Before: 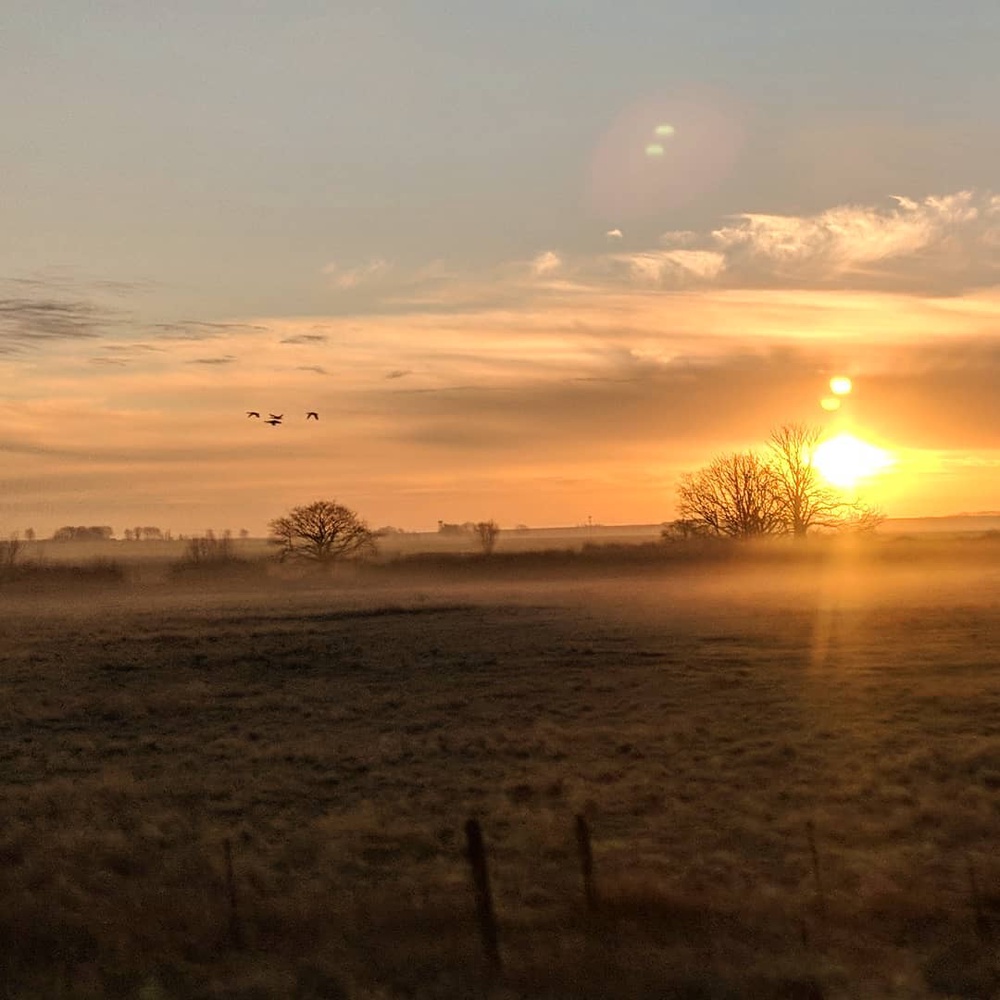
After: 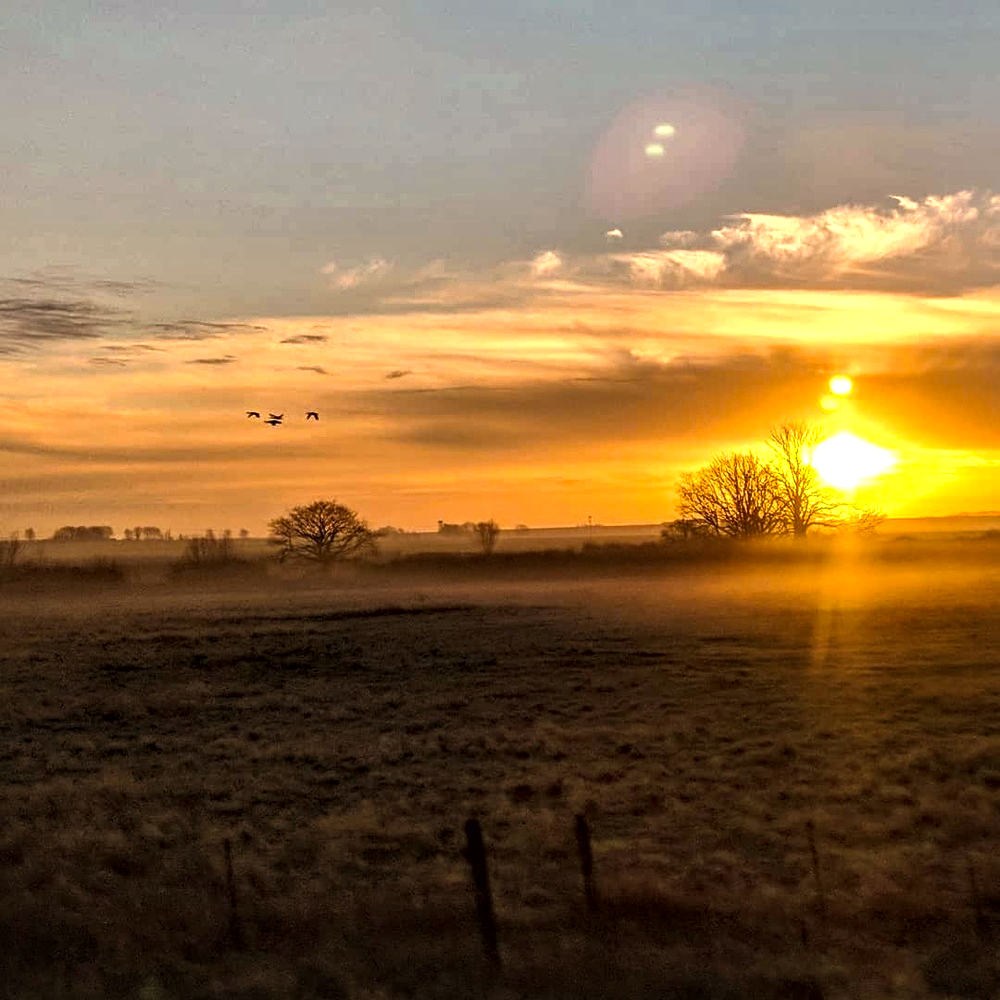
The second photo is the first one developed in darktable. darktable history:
local contrast: mode bilateral grid, contrast 19, coarseness 50, detail 139%, midtone range 0.2
color balance rgb: perceptual saturation grading › global saturation 19.818%, perceptual brilliance grading › highlights 14.474%, perceptual brilliance grading › mid-tones -5.725%, perceptual brilliance grading › shadows -26.408%
shadows and highlights: shadows 25.1, highlights -26.48
haze removal: compatibility mode true, adaptive false
